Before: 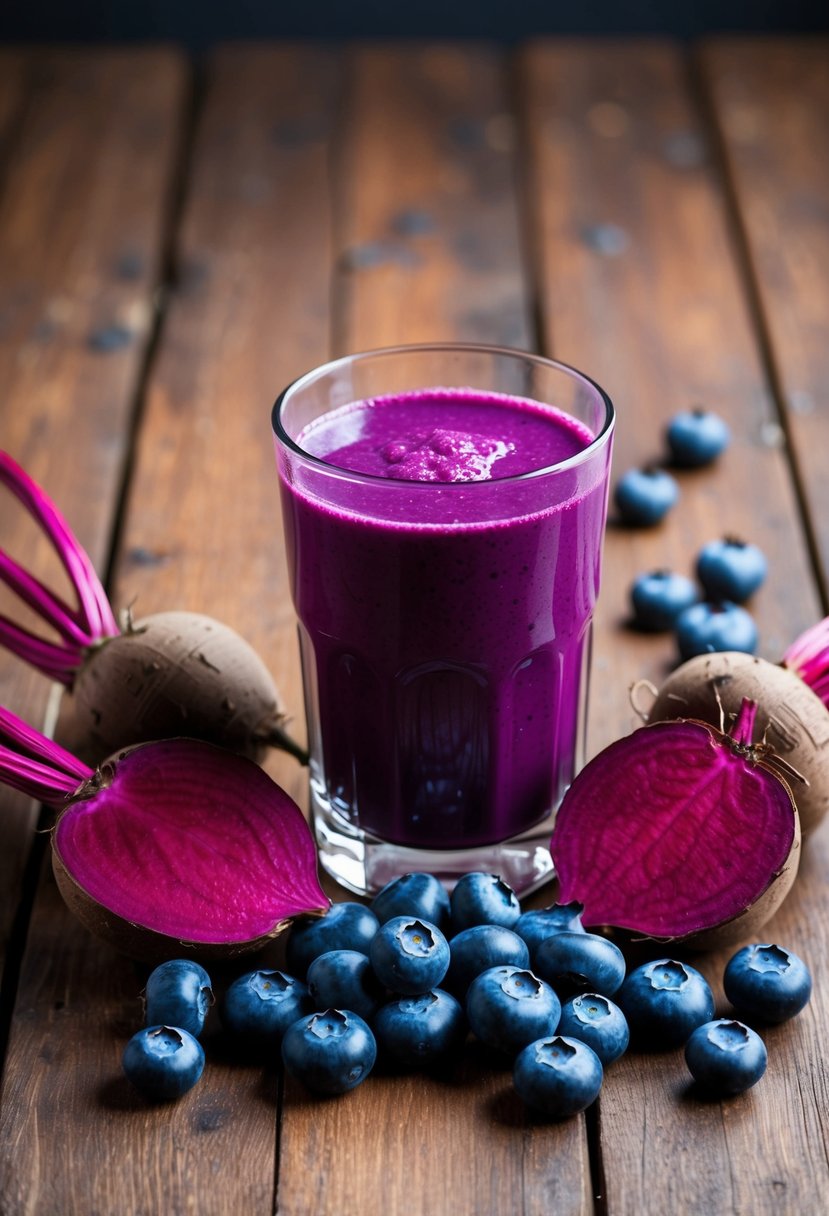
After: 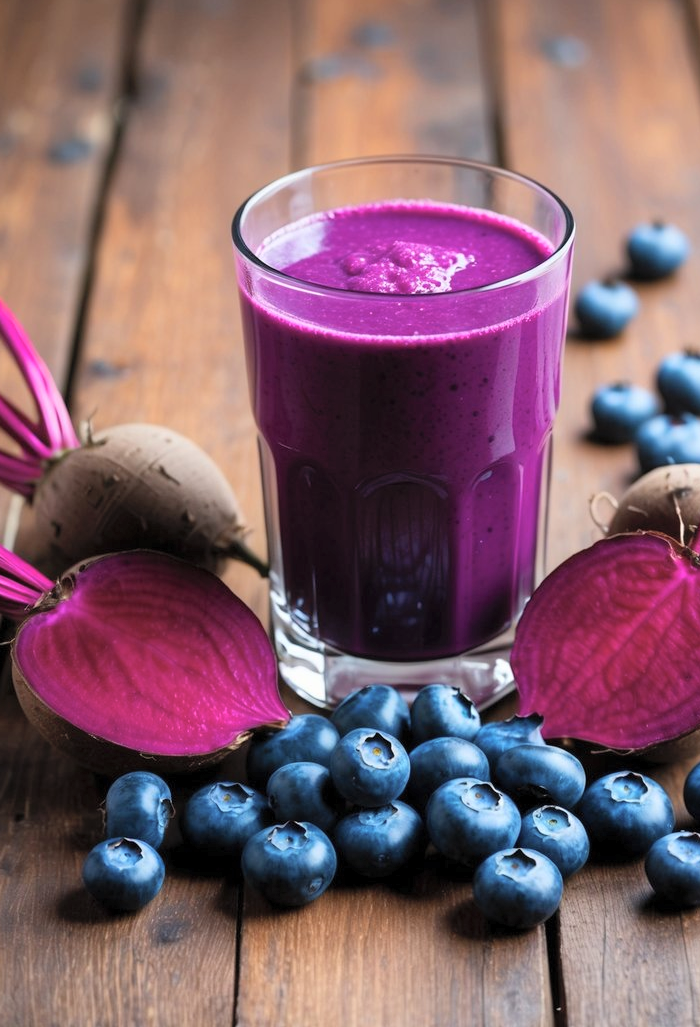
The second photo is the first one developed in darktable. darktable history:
crop and rotate: left 4.842%, top 15.51%, right 10.668%
contrast brightness saturation: brightness 0.15
